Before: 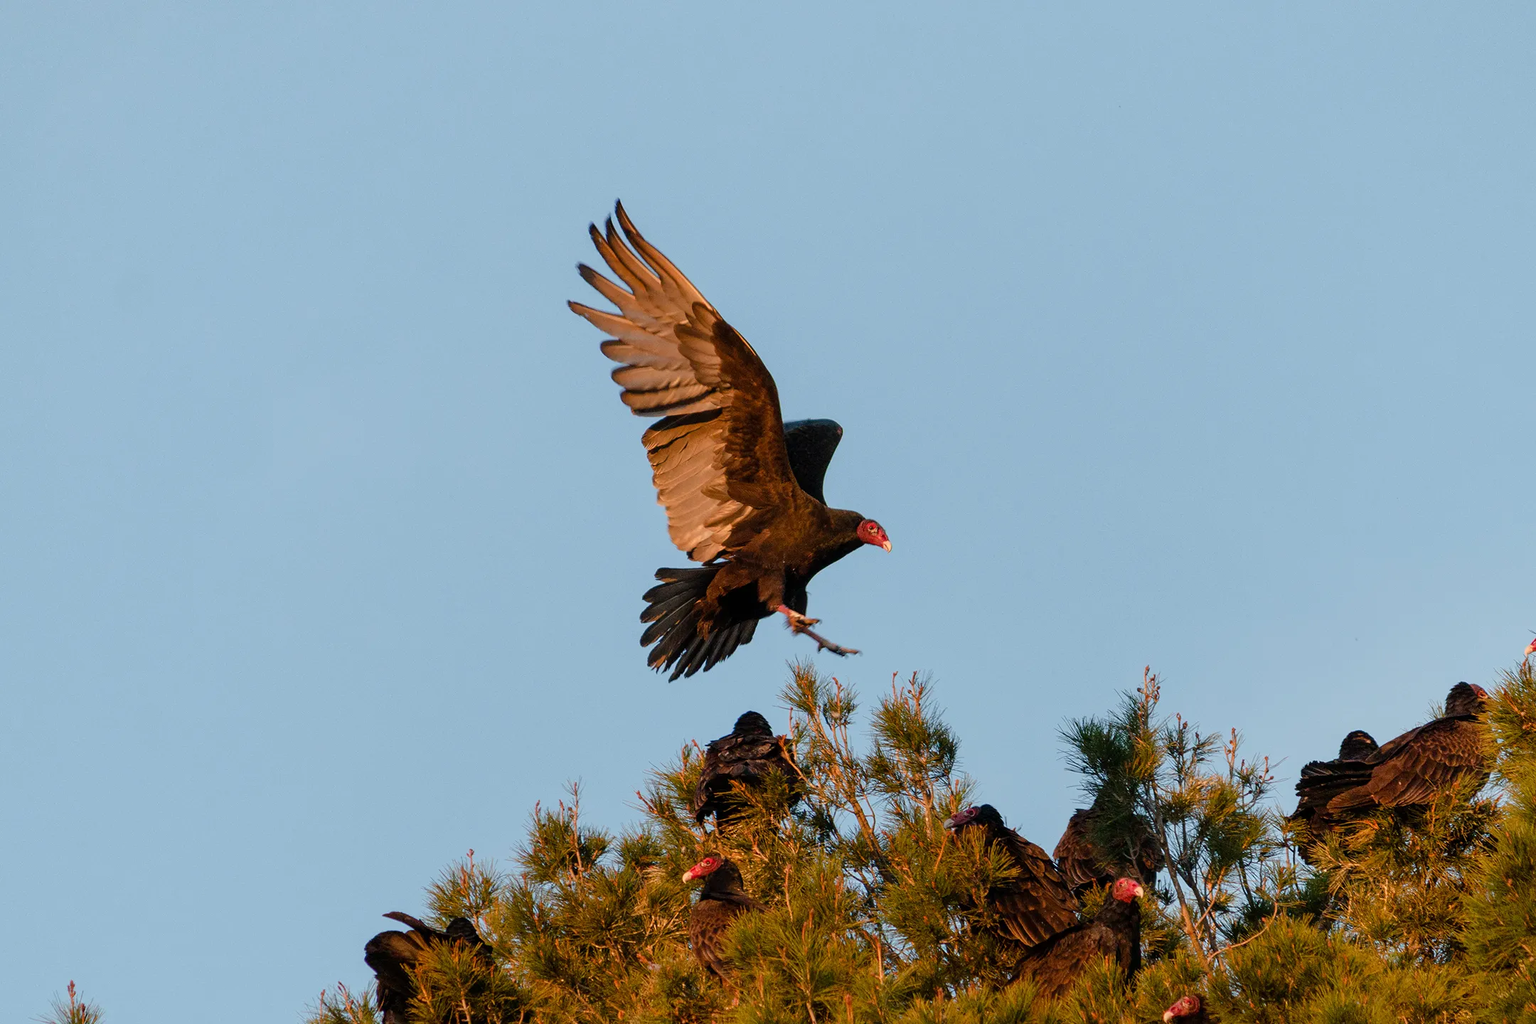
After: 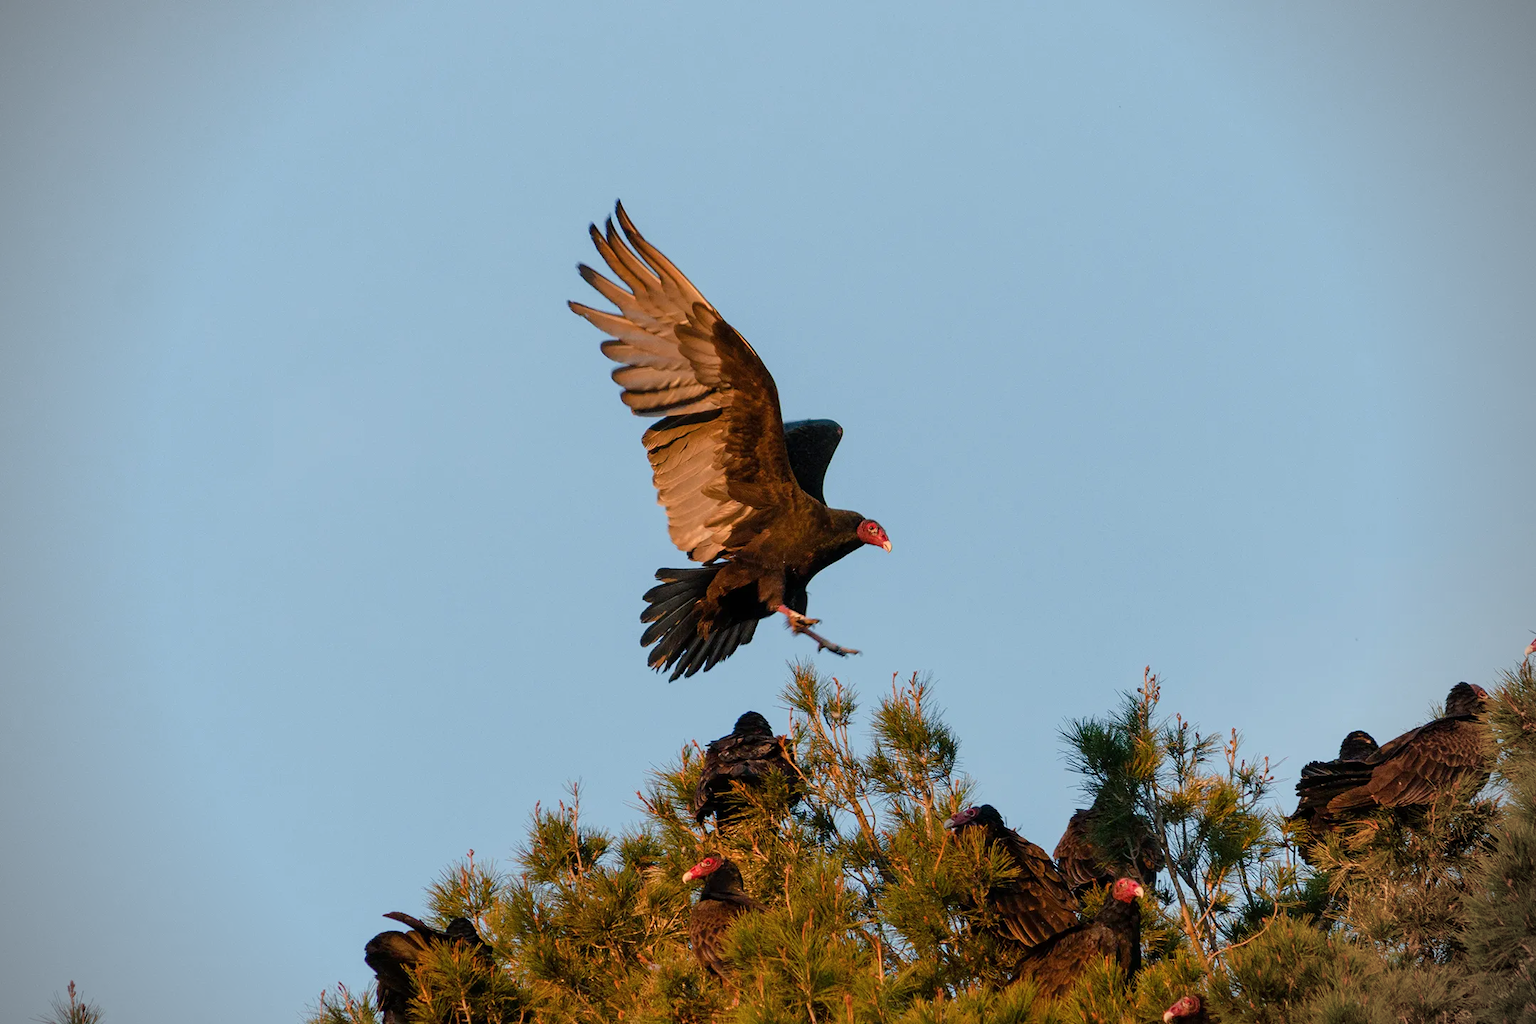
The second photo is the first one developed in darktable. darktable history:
color balance rgb: shadows lift › chroma 2.045%, shadows lift › hue 220.13°, perceptual saturation grading › global saturation 0.379%
vignetting: brightness -0.615, saturation -0.672, unbound false
